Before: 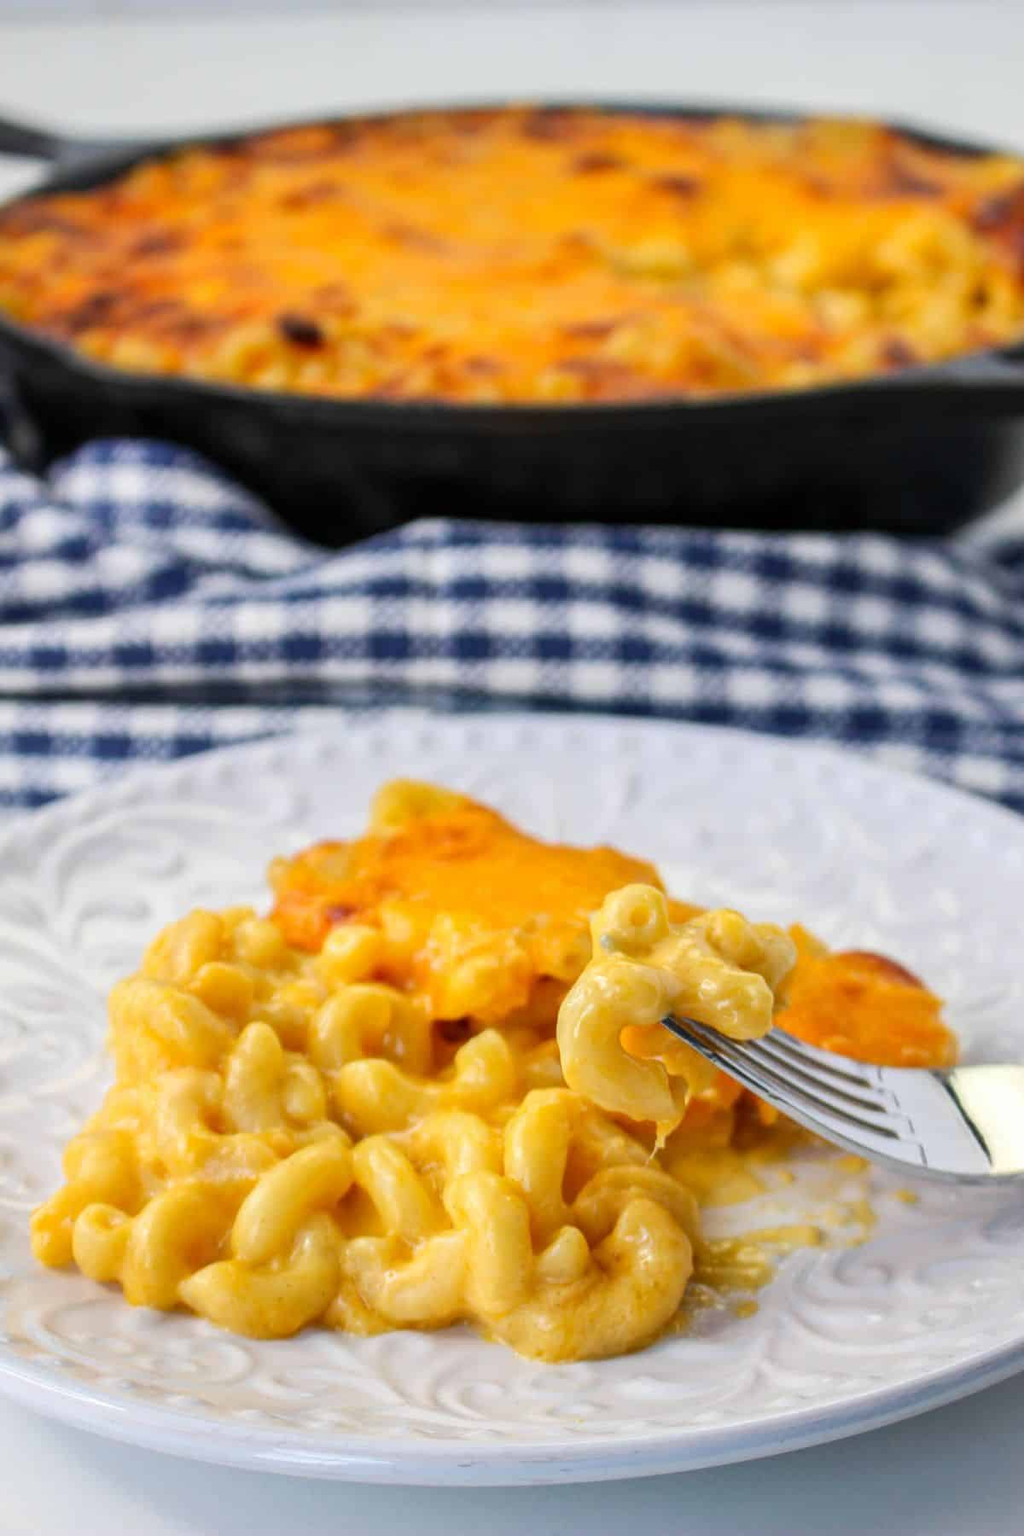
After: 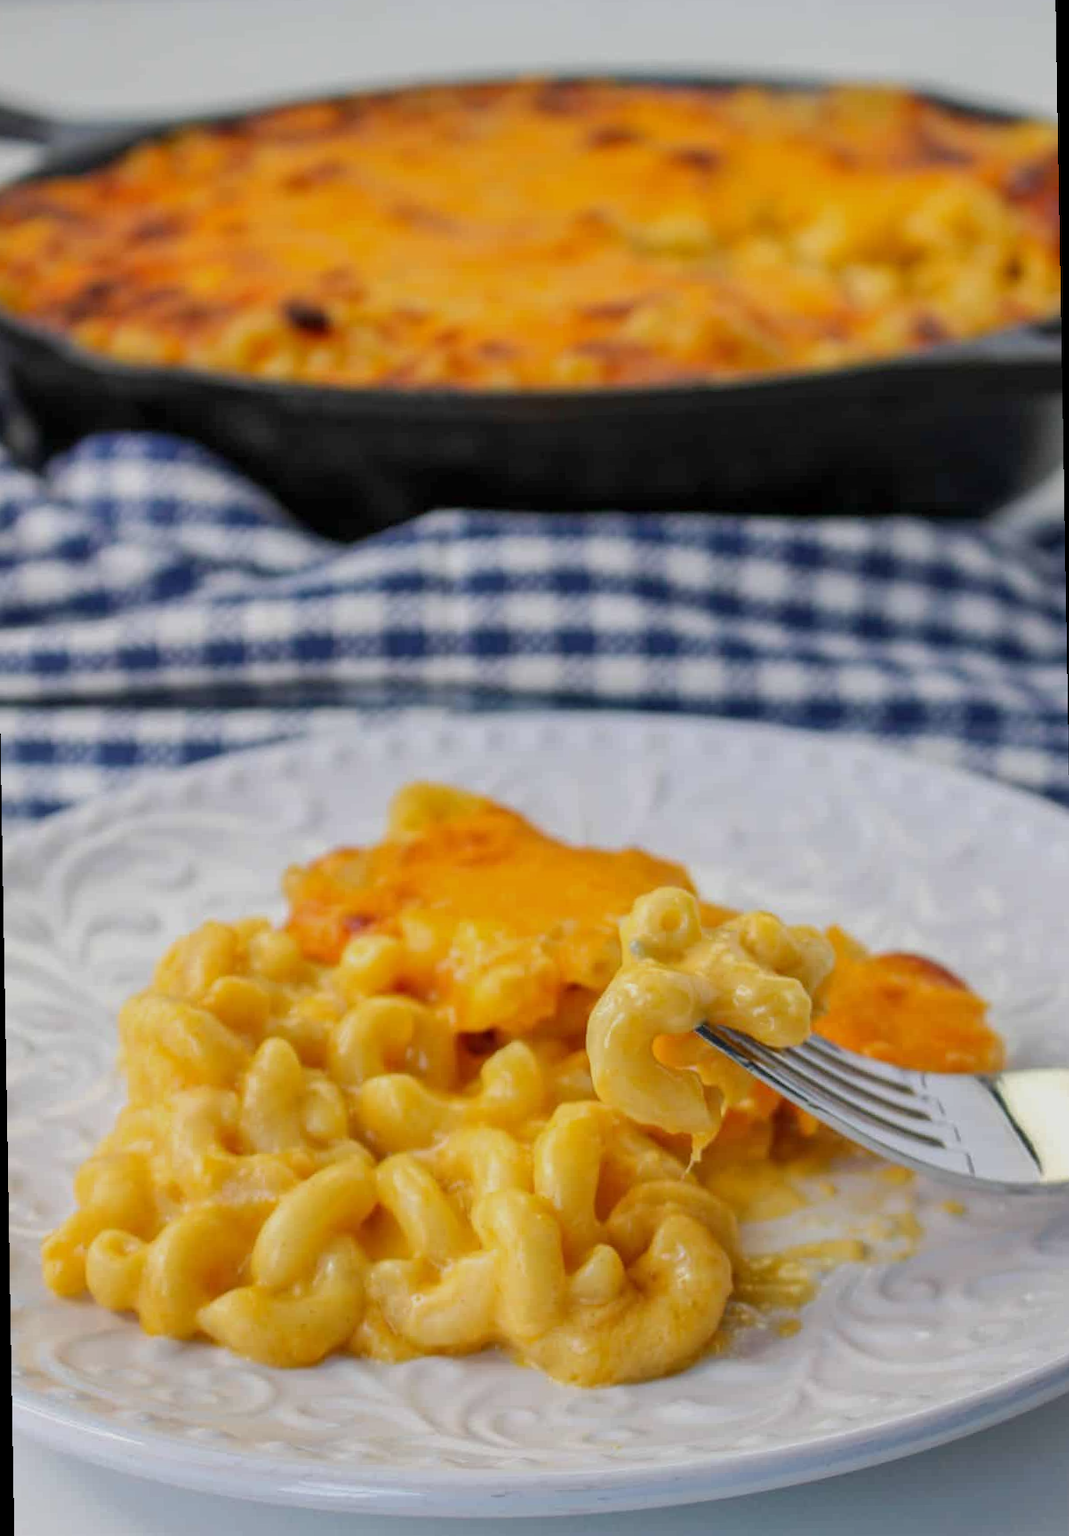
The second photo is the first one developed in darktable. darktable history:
rotate and perspective: rotation -1°, crop left 0.011, crop right 0.989, crop top 0.025, crop bottom 0.975
tone equalizer: -8 EV 0.25 EV, -7 EV 0.417 EV, -6 EV 0.417 EV, -5 EV 0.25 EV, -3 EV -0.25 EV, -2 EV -0.417 EV, -1 EV -0.417 EV, +0 EV -0.25 EV, edges refinement/feathering 500, mask exposure compensation -1.57 EV, preserve details guided filter
